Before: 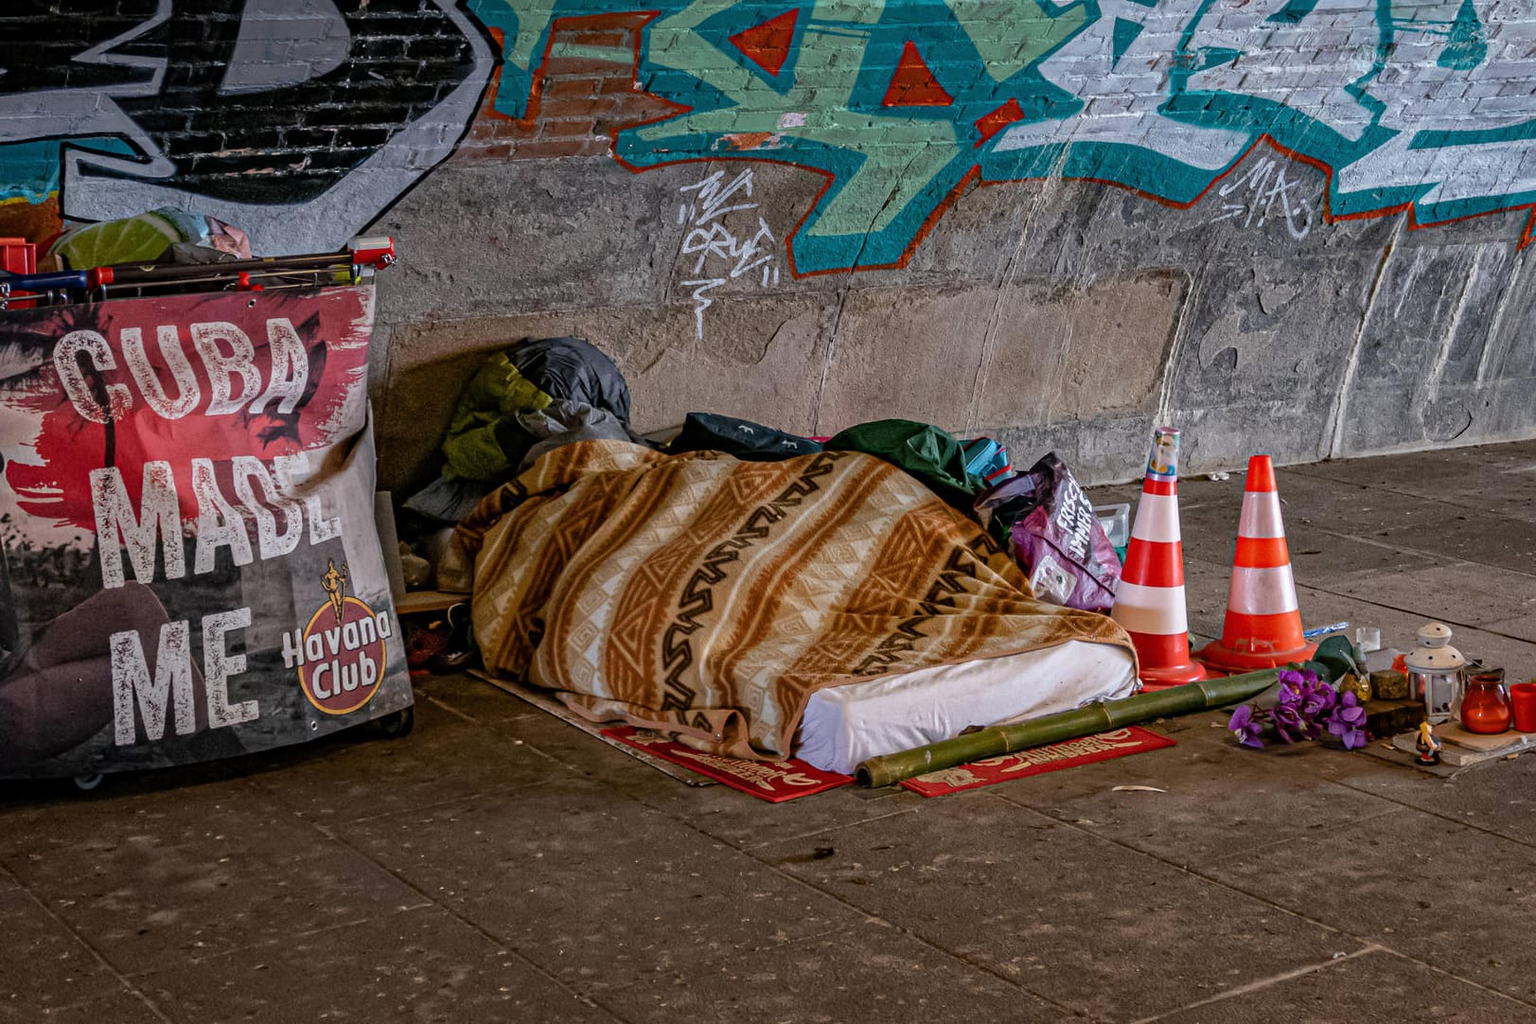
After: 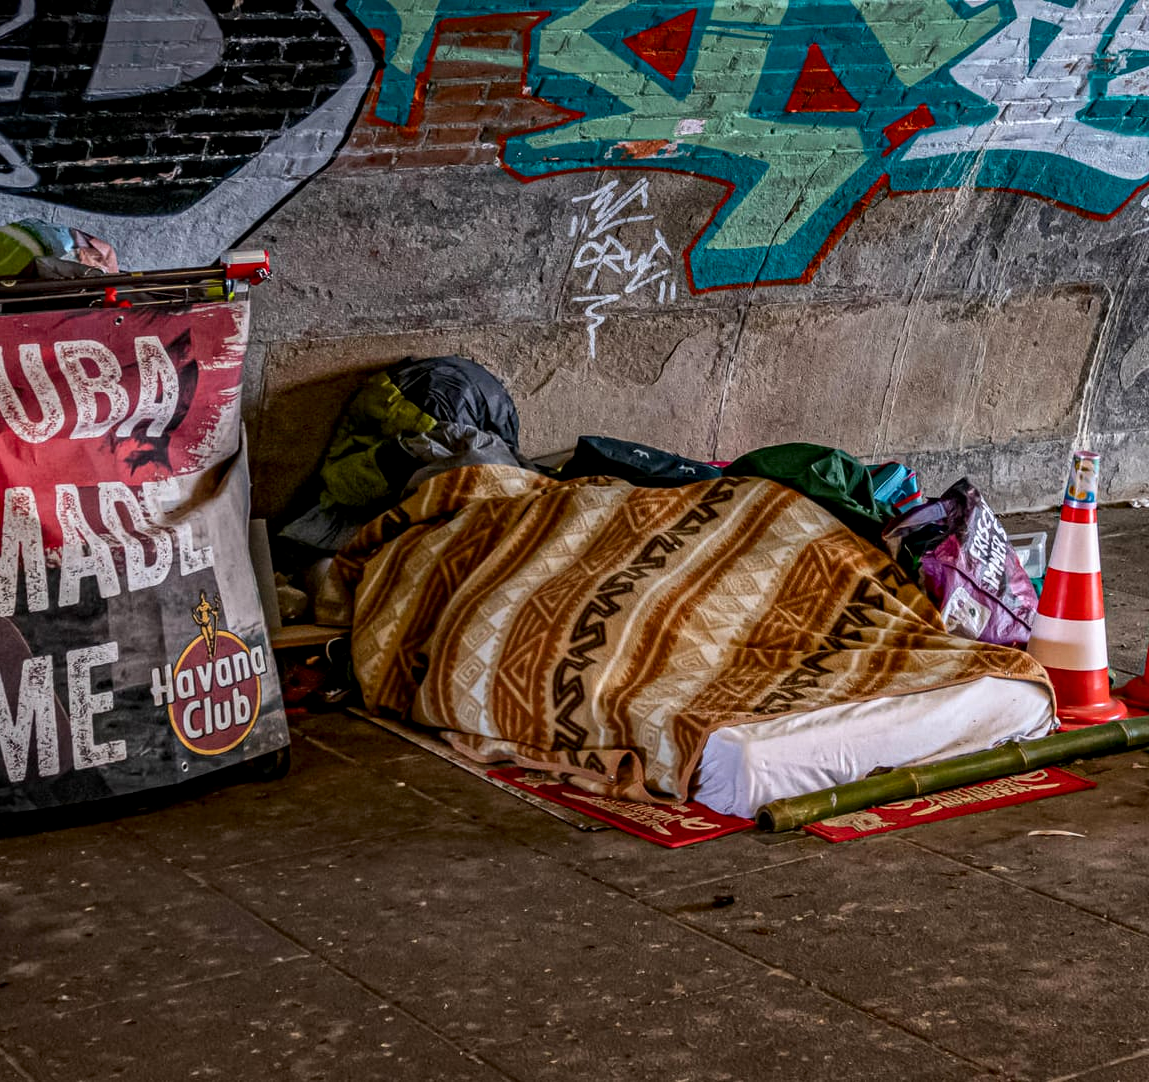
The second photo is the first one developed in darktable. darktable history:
crop and rotate: left 9.061%, right 20.142%
contrast brightness saturation: contrast 0.15, brightness -0.01, saturation 0.1
local contrast: on, module defaults
